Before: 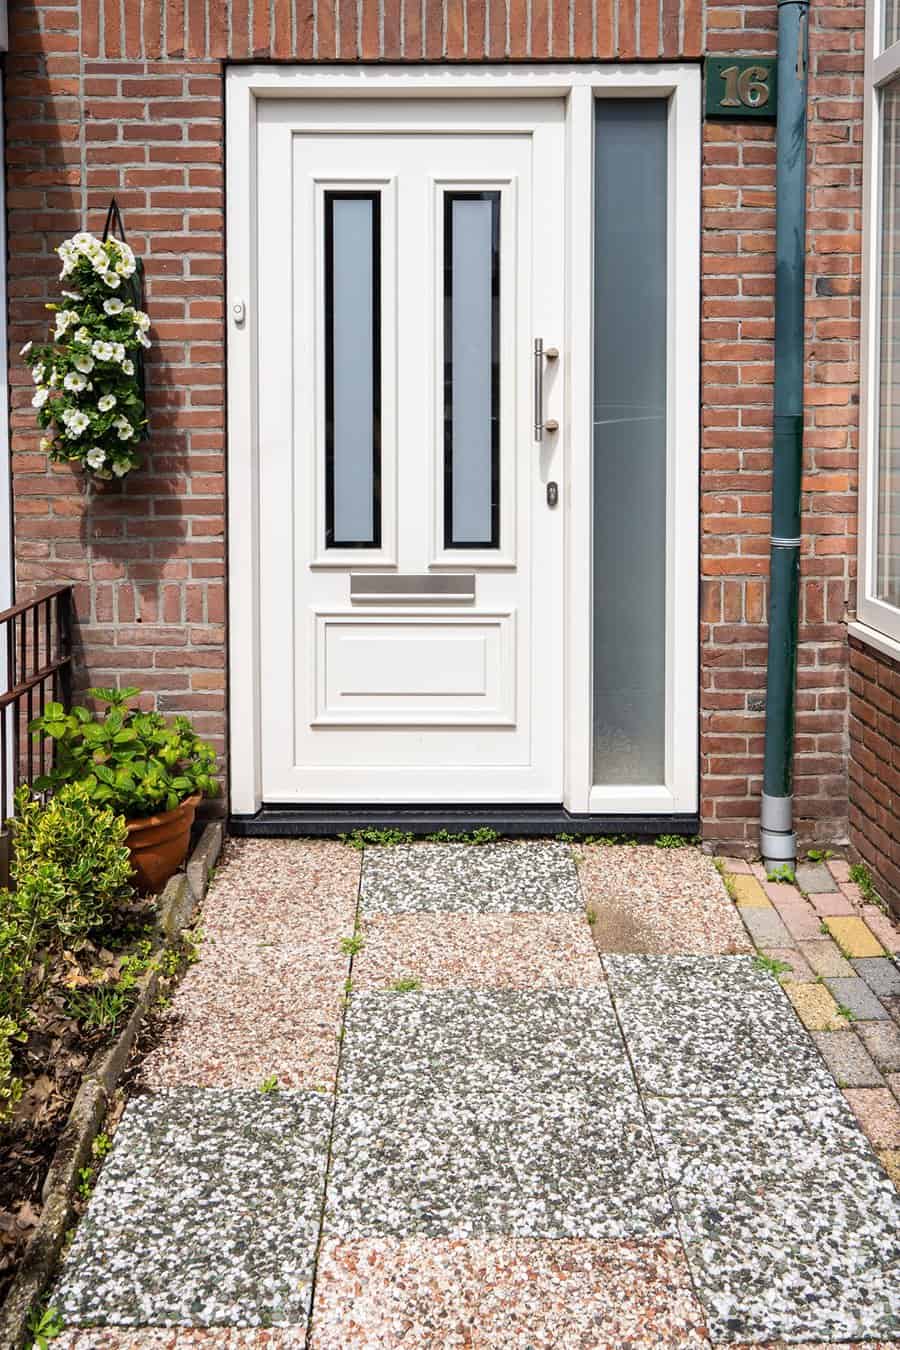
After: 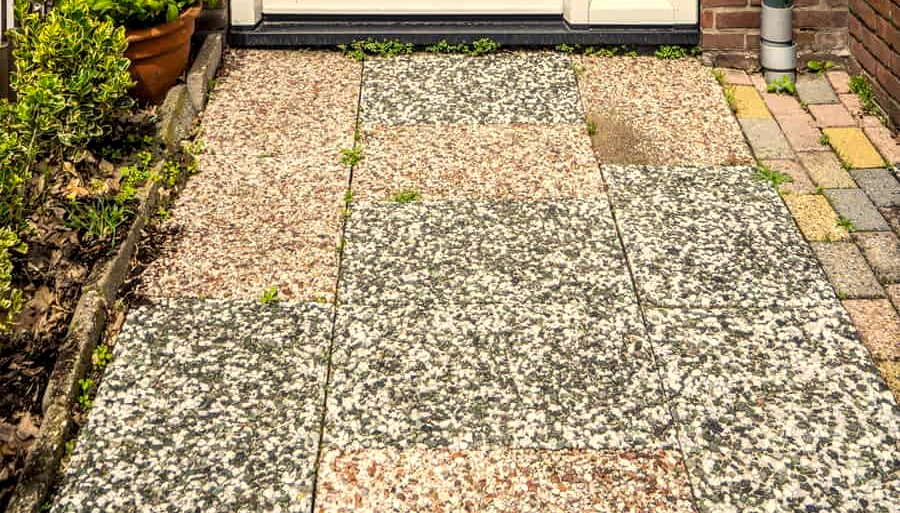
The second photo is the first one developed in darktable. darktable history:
crop and rotate: top 58.495%, bottom 3.437%
color correction: highlights a* 1.39, highlights b* 17.12
local contrast: detail 130%
